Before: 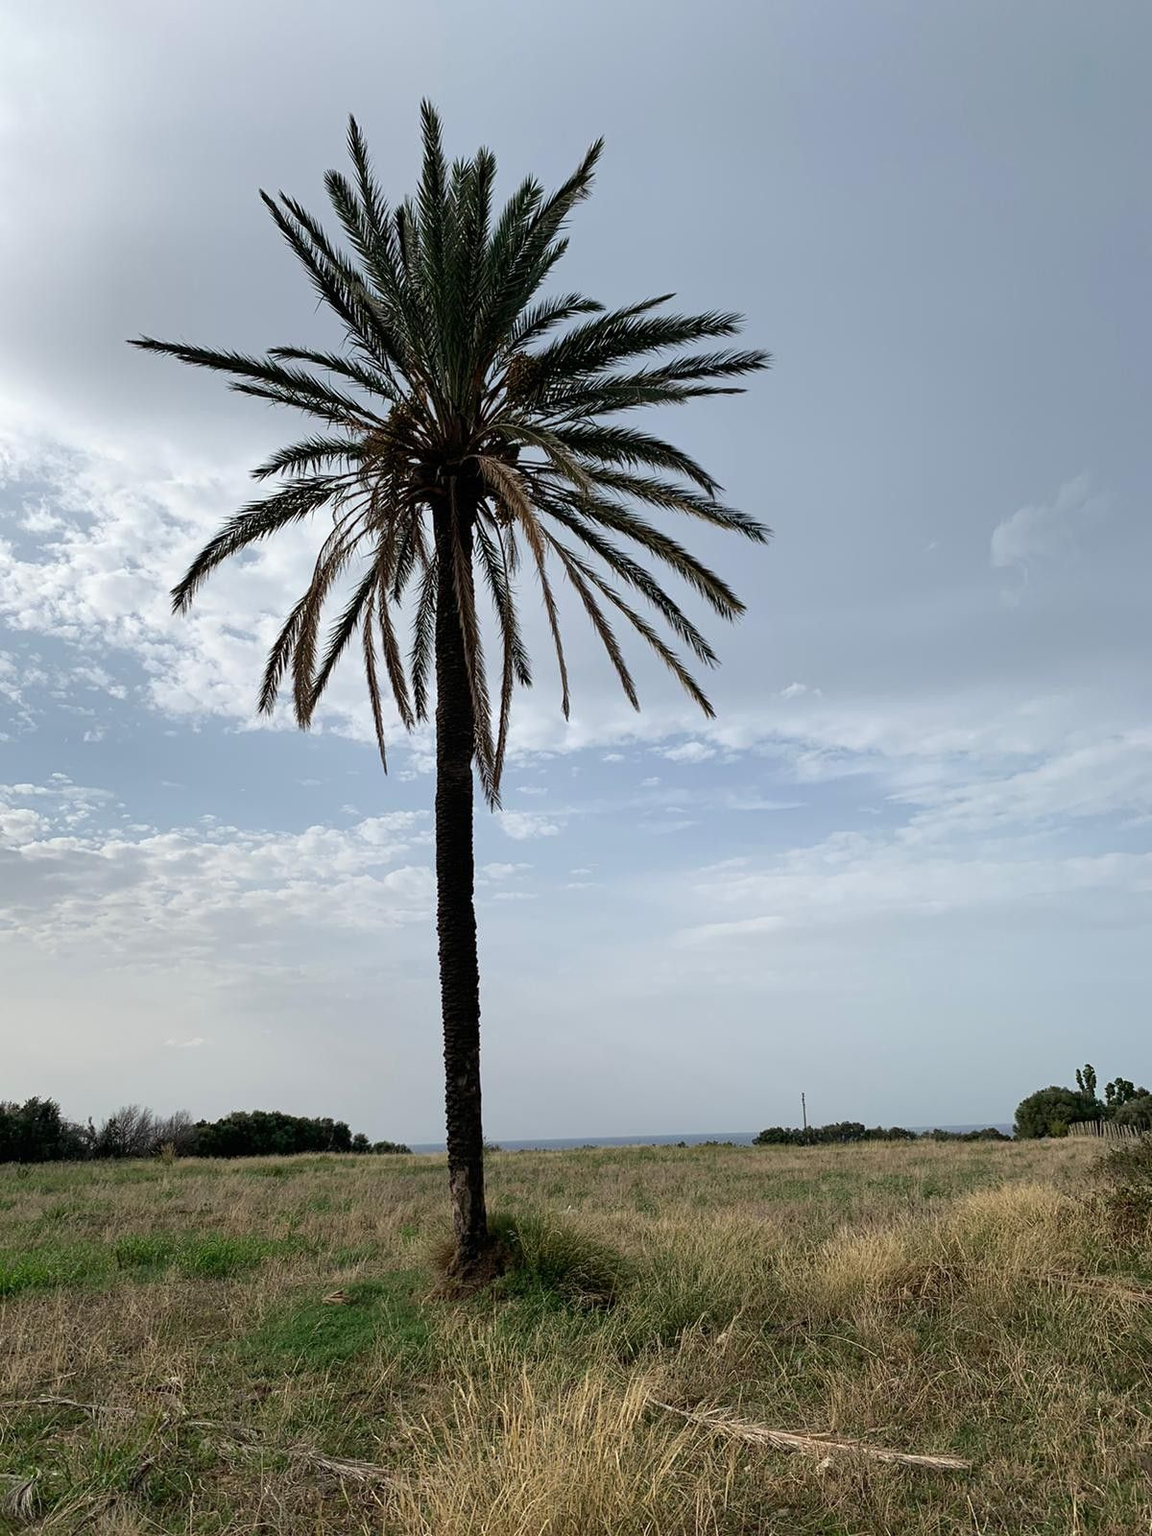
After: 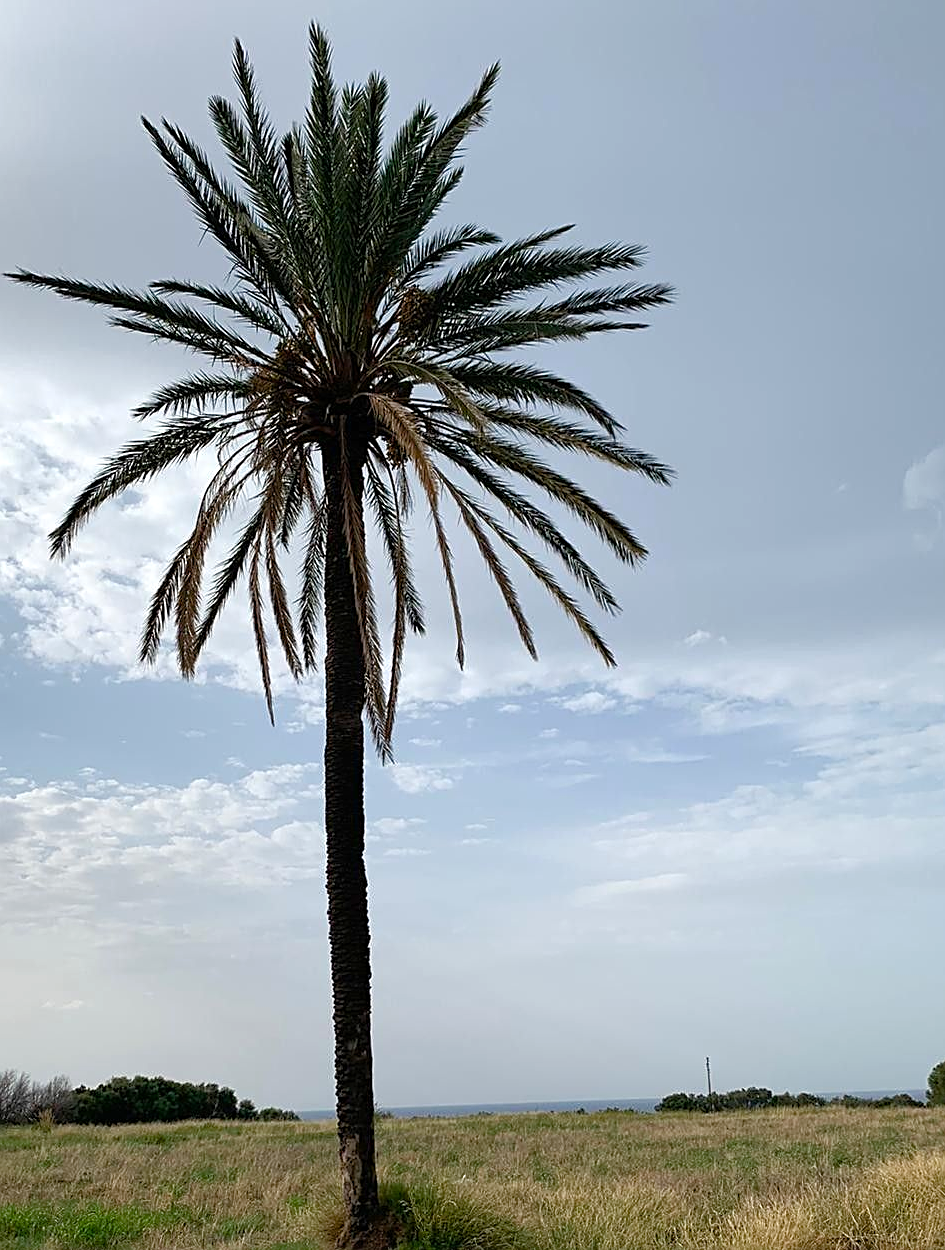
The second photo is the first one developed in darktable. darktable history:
sharpen: on, module defaults
color balance rgb: linear chroma grading › shadows 32%, linear chroma grading › global chroma -2%, linear chroma grading › mid-tones 4%, perceptual saturation grading › global saturation -2%, perceptual saturation grading › highlights -8%, perceptual saturation grading › mid-tones 8%, perceptual saturation grading › shadows 4%, perceptual brilliance grading › highlights 8%, perceptual brilliance grading › mid-tones 4%, perceptual brilliance grading › shadows 2%, global vibrance 16%, saturation formula JzAzBz (2021)
crop and rotate: left 10.77%, top 5.1%, right 10.41%, bottom 16.76%
rgb curve: curves: ch0 [(0, 0) (0.053, 0.068) (0.122, 0.128) (1, 1)]
